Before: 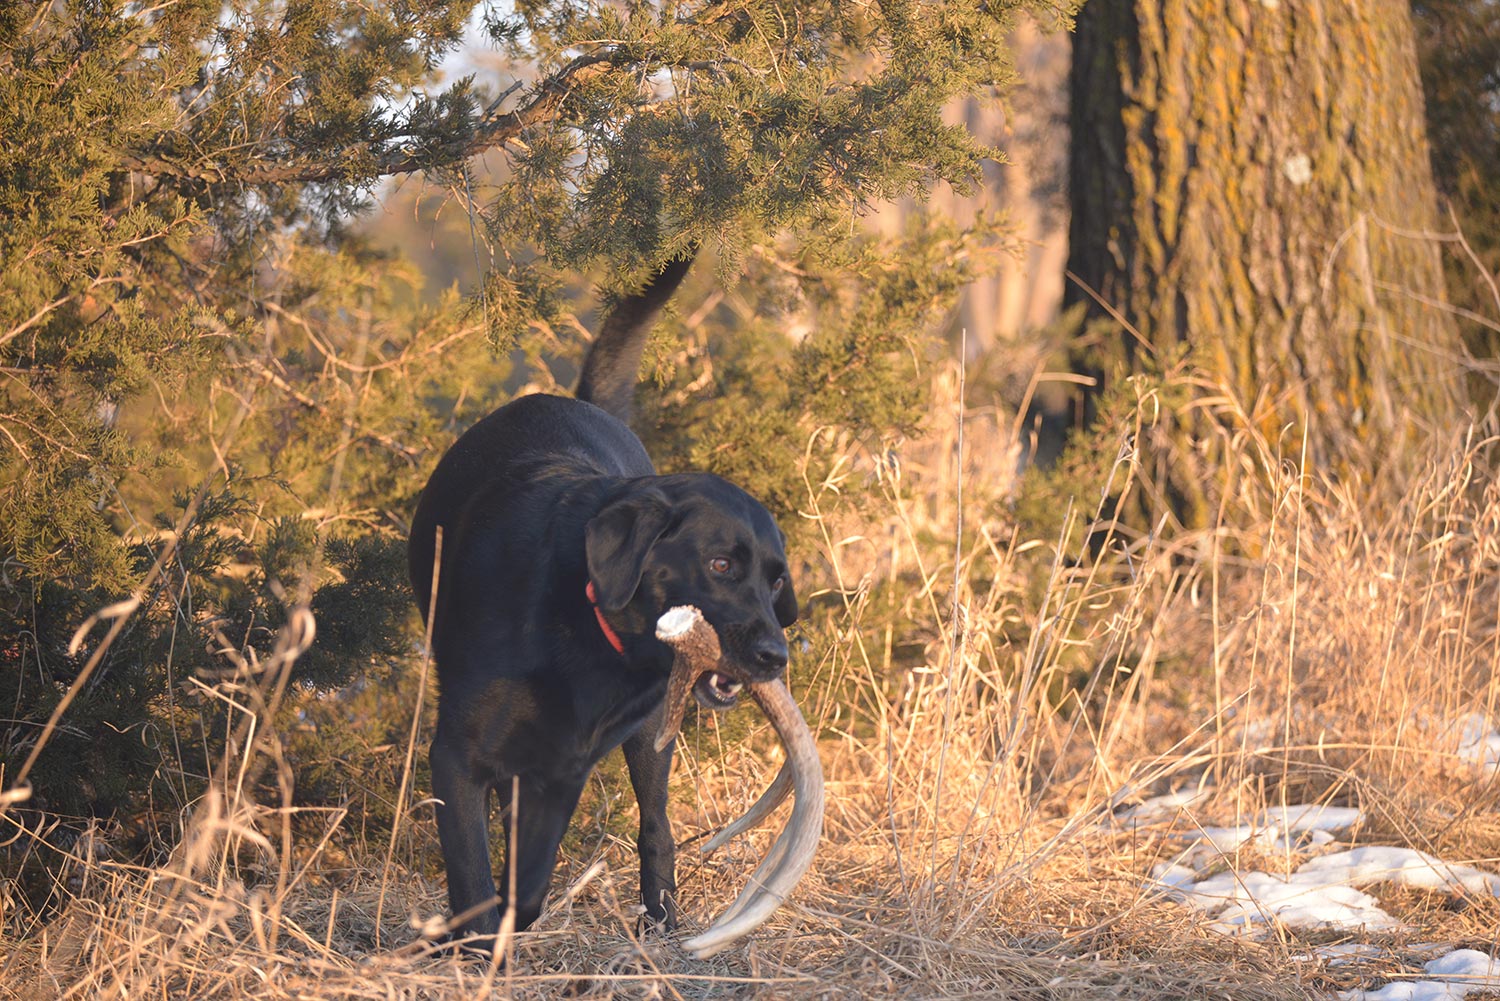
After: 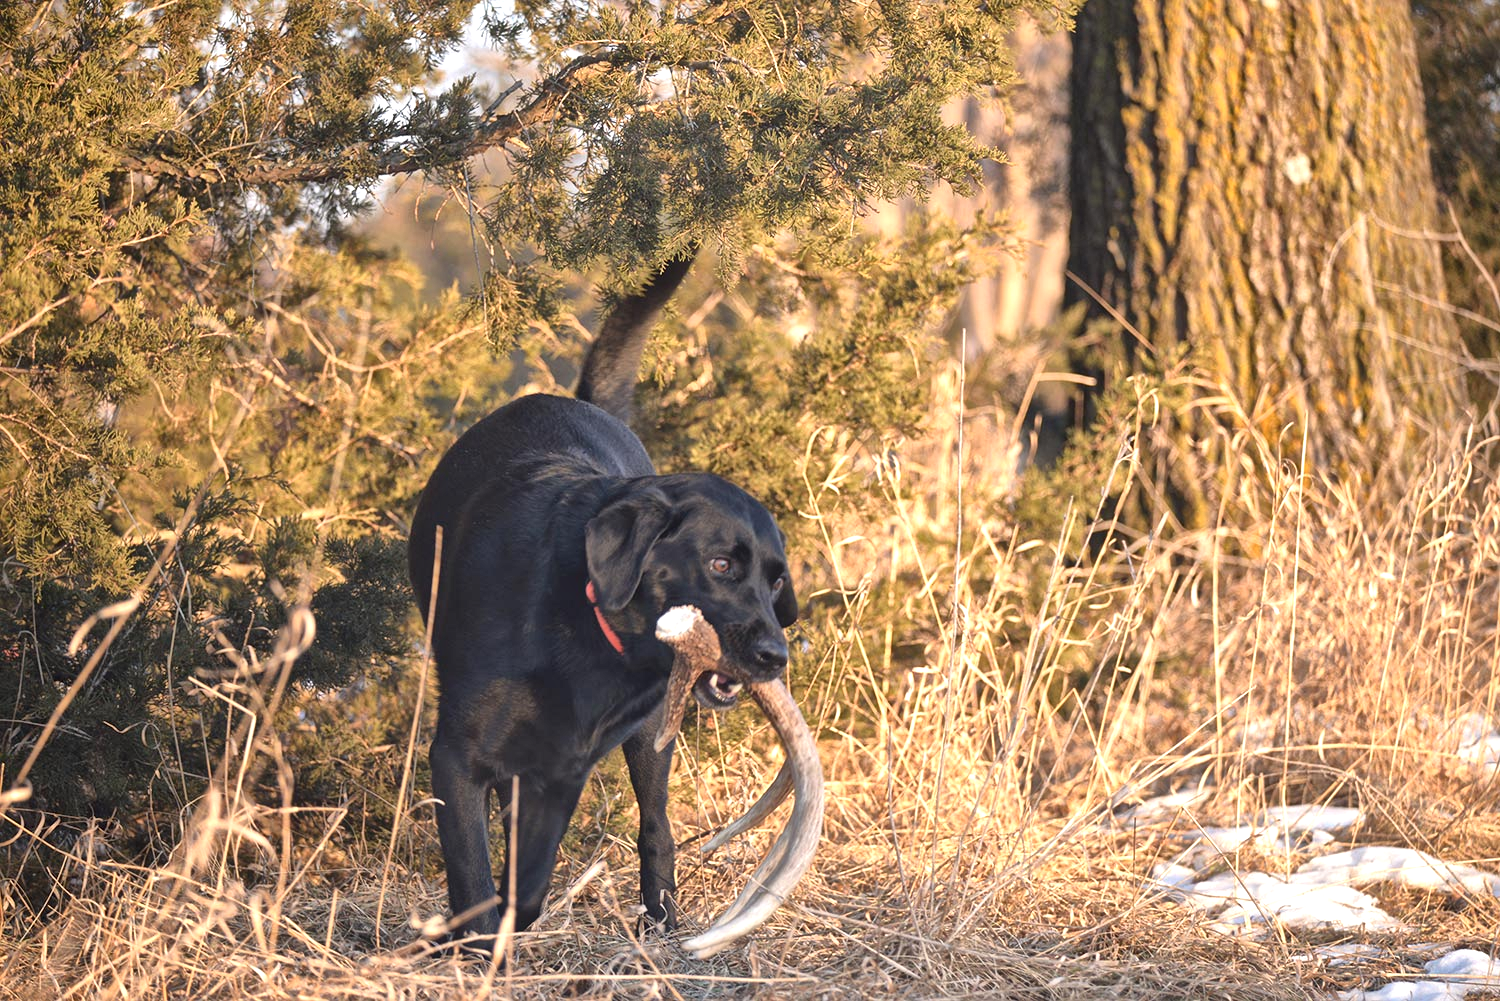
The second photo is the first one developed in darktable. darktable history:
local contrast: mode bilateral grid, contrast 20, coarseness 19, detail 163%, midtone range 0.2
exposure: exposure 0.296 EV, compensate highlight preservation false
